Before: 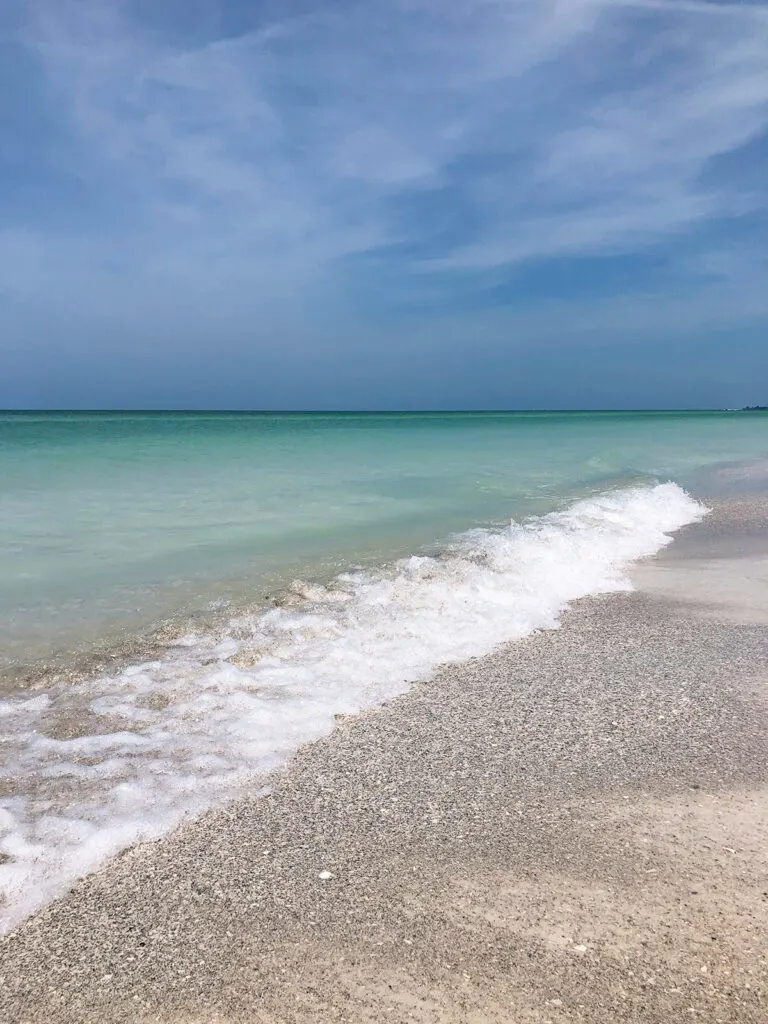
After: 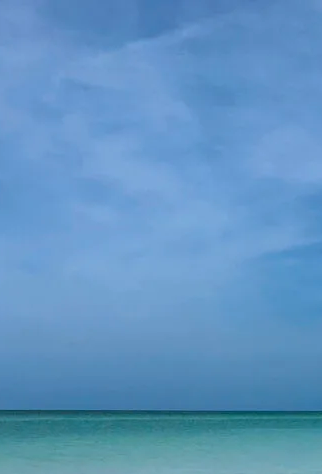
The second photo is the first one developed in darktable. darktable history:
crop and rotate: left 10.817%, top 0.062%, right 47.194%, bottom 53.626%
color correction: highlights a* -4.18, highlights b* -10.81
